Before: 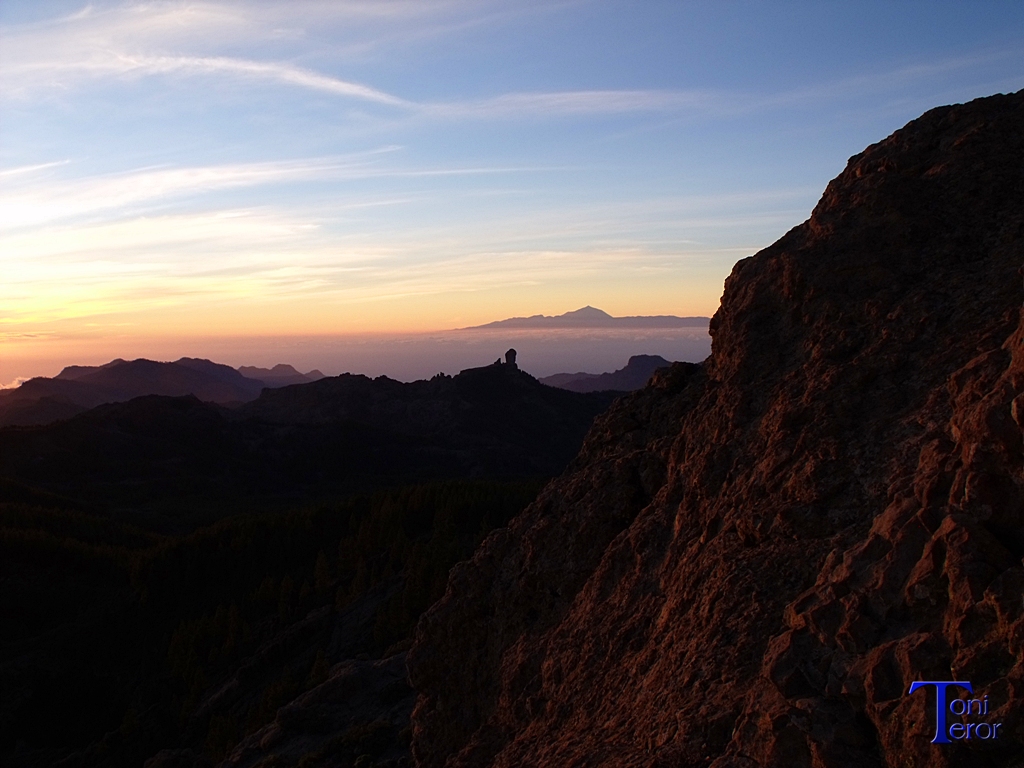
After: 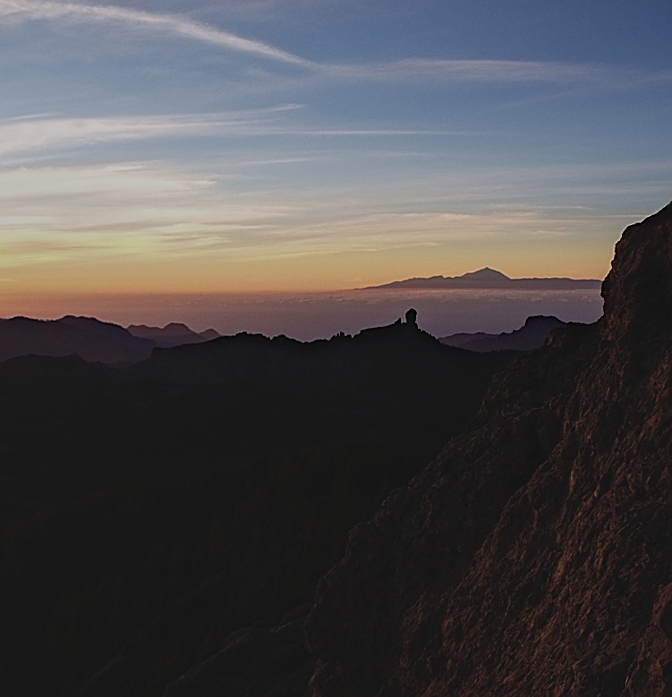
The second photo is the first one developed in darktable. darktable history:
local contrast: highlights 61%, detail 143%, midtone range 0.428
sharpen: on, module defaults
crop and rotate: left 13.537%, right 19.796%
color zones: curves: ch0 [(0, 0.613) (0.01, 0.613) (0.245, 0.448) (0.498, 0.529) (0.642, 0.665) (0.879, 0.777) (0.99, 0.613)]; ch1 [(0, 0) (0.143, 0) (0.286, 0) (0.429, 0) (0.571, 0) (0.714, 0) (0.857, 0)], mix -93.41%
color balance: mode lift, gamma, gain (sRGB)
rotate and perspective: rotation -0.013°, lens shift (vertical) -0.027, lens shift (horizontal) 0.178, crop left 0.016, crop right 0.989, crop top 0.082, crop bottom 0.918
exposure: black level correction -0.016, exposure -1.018 EV, compensate highlight preservation false
haze removal: strength 0.29, distance 0.25, compatibility mode true, adaptive false
